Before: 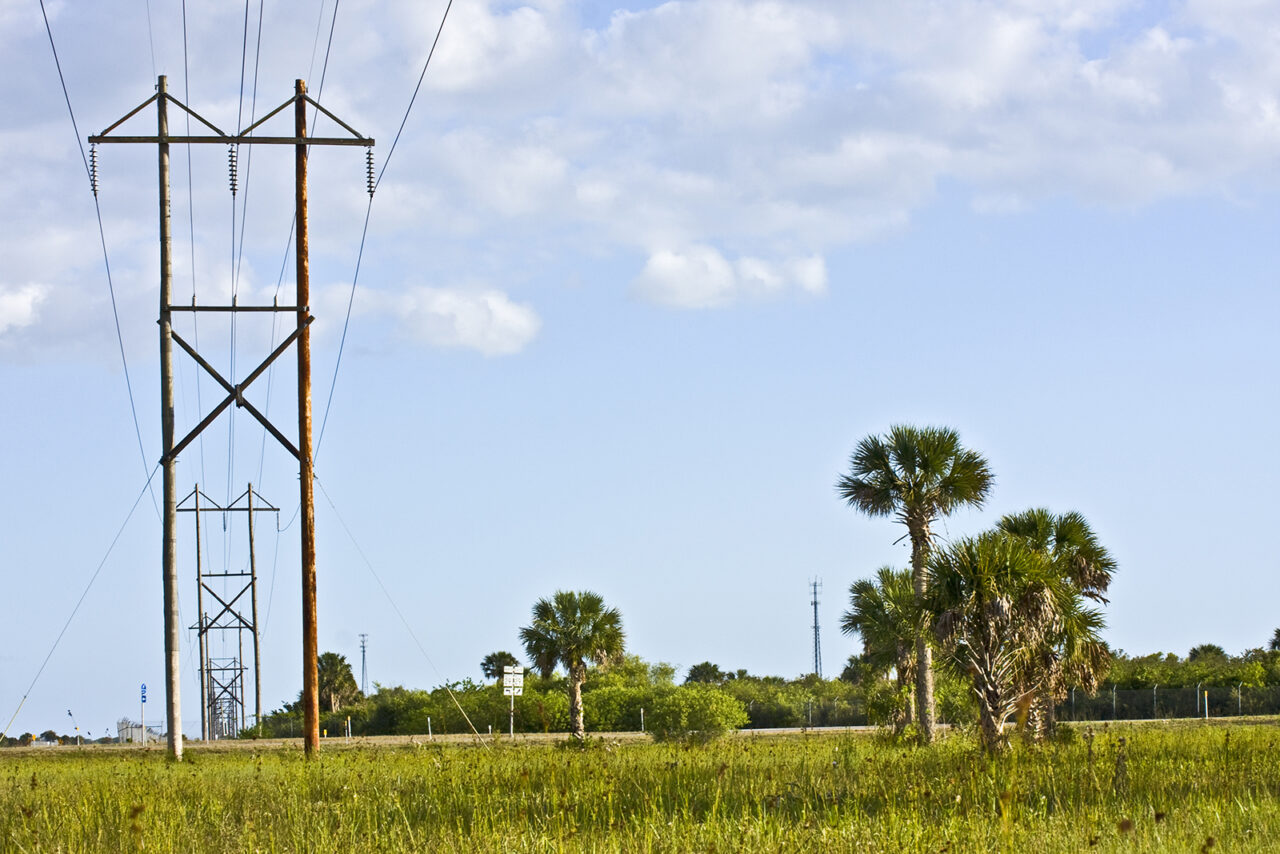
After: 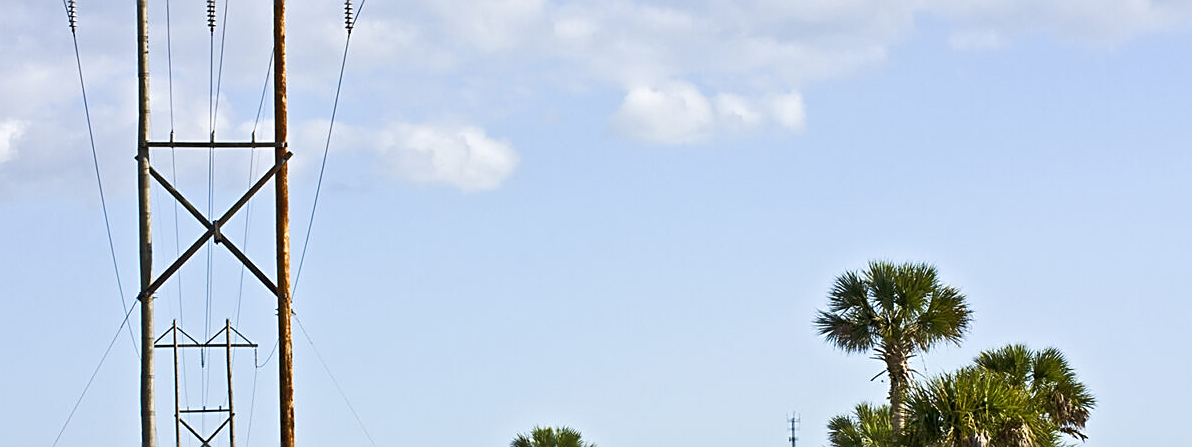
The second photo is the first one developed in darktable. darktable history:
crop: left 1.744%, top 19.225%, right 5.069%, bottom 28.357%
sharpen: on, module defaults
